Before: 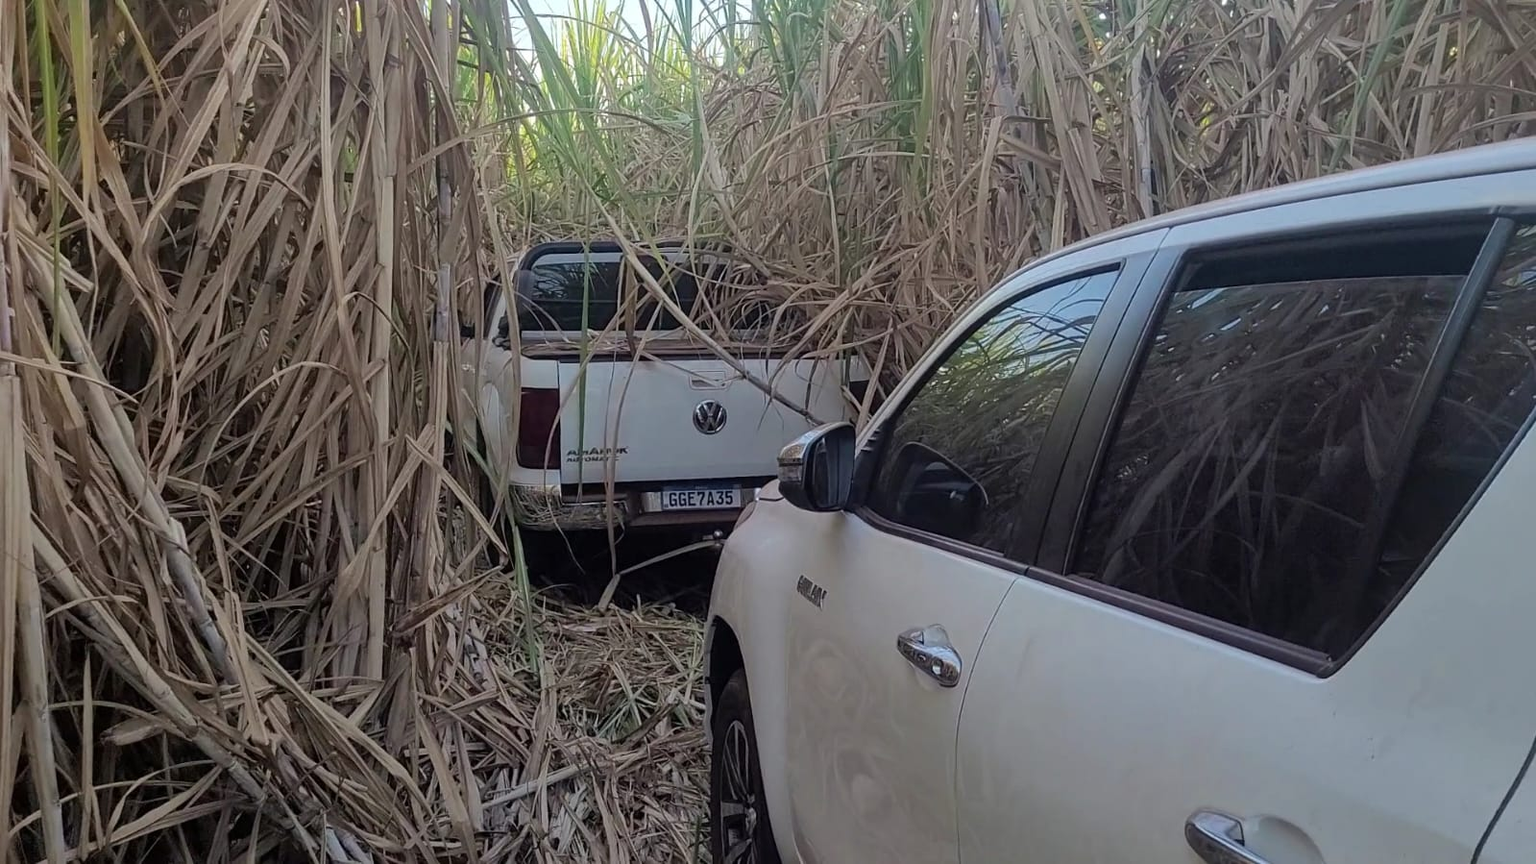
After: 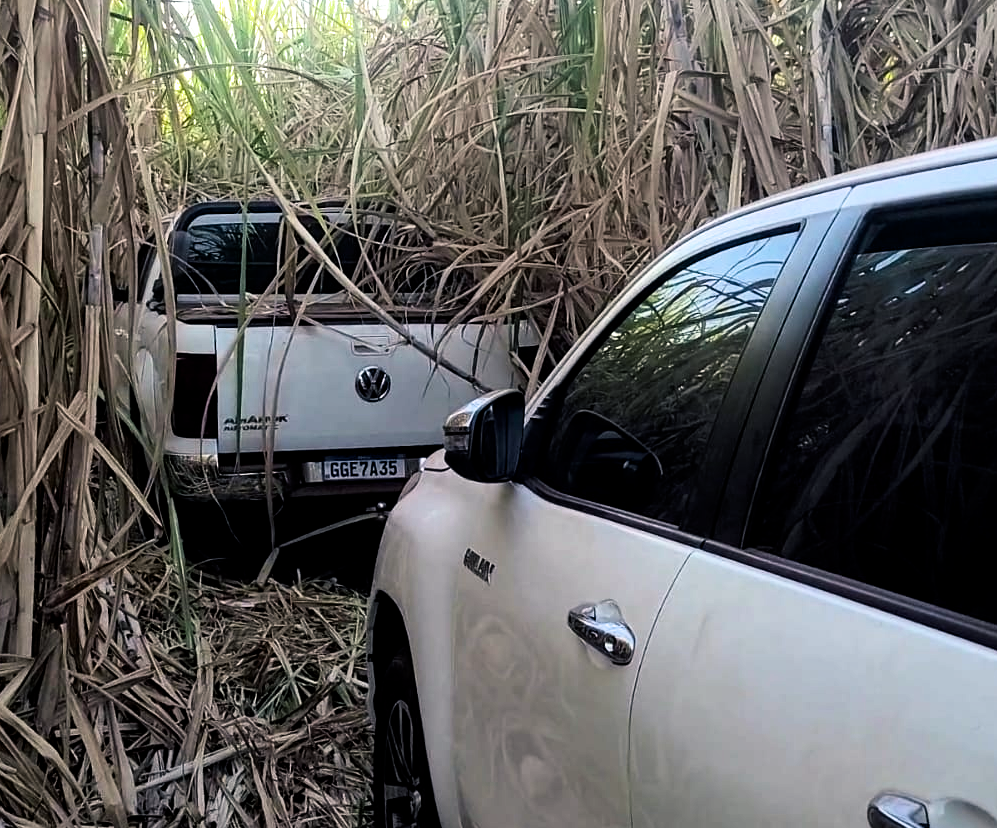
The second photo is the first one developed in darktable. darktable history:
tone equalizer: -8 EV -0.75 EV, -7 EV -0.7 EV, -6 EV -0.6 EV, -5 EV -0.4 EV, -3 EV 0.4 EV, -2 EV 0.6 EV, -1 EV 0.7 EV, +0 EV 0.75 EV, edges refinement/feathering 500, mask exposure compensation -1.57 EV, preserve details no
filmic rgb: white relative exposure 2.45 EV, hardness 6.33
color balance rgb: shadows lift › chroma 2%, shadows lift › hue 217.2°, power › hue 60°, highlights gain › chroma 1%, highlights gain › hue 69.6°, global offset › luminance -0.5%, perceptual saturation grading › global saturation 15%, global vibrance 15%
shadows and highlights: shadows -40.15, highlights 62.88, soften with gaussian
crop and rotate: left 22.918%, top 5.629%, right 14.711%, bottom 2.247%
